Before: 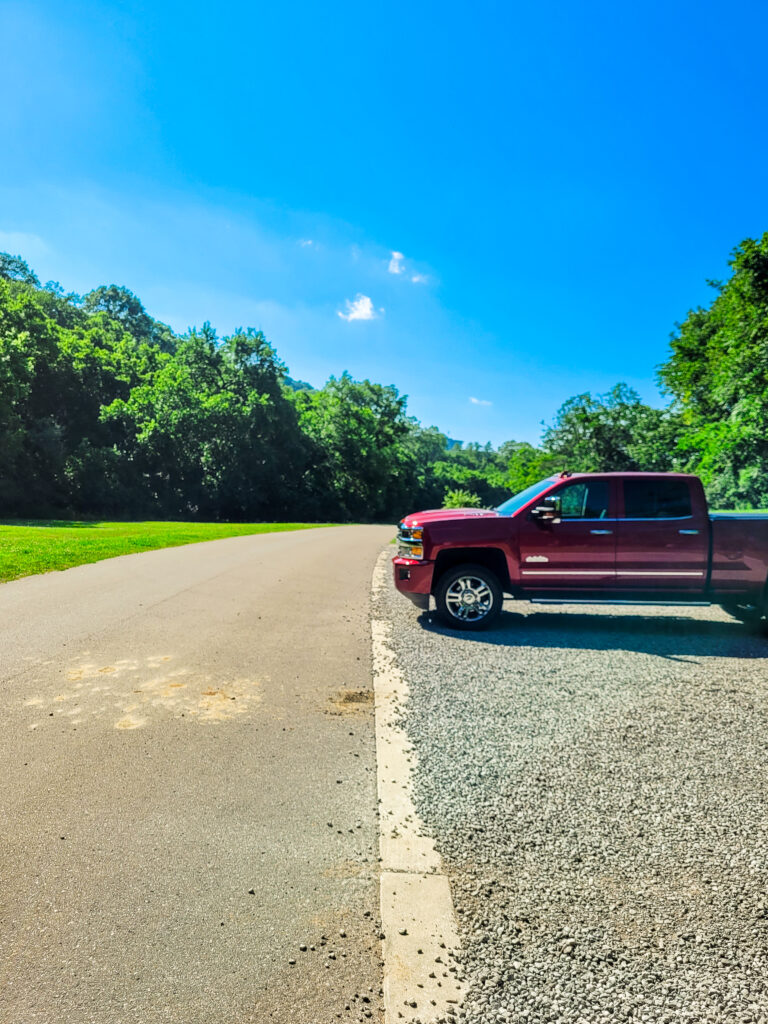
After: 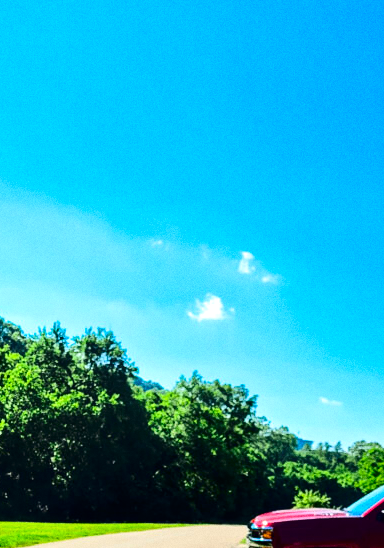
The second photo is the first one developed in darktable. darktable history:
contrast brightness saturation: contrast 0.2, brightness -0.11, saturation 0.1
crop: left 19.556%, right 30.401%, bottom 46.458%
tone equalizer: -8 EV -0.417 EV, -7 EV -0.389 EV, -6 EV -0.333 EV, -5 EV -0.222 EV, -3 EV 0.222 EV, -2 EV 0.333 EV, -1 EV 0.389 EV, +0 EV 0.417 EV, edges refinement/feathering 500, mask exposure compensation -1.57 EV, preserve details no
grain: coarseness 0.47 ISO
